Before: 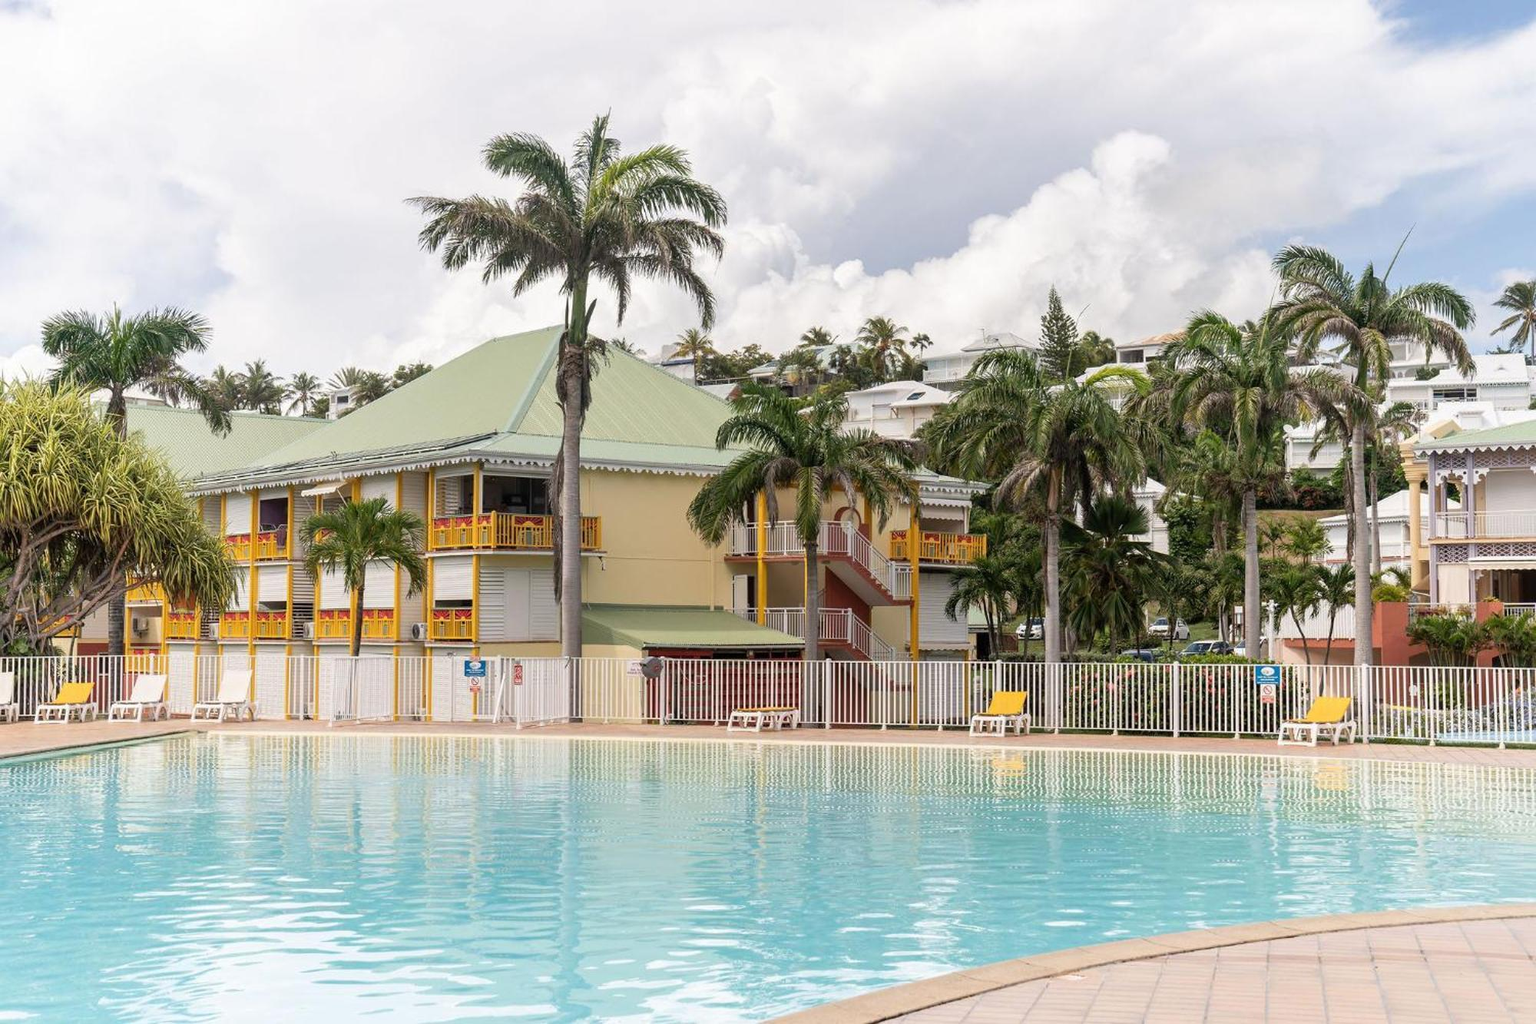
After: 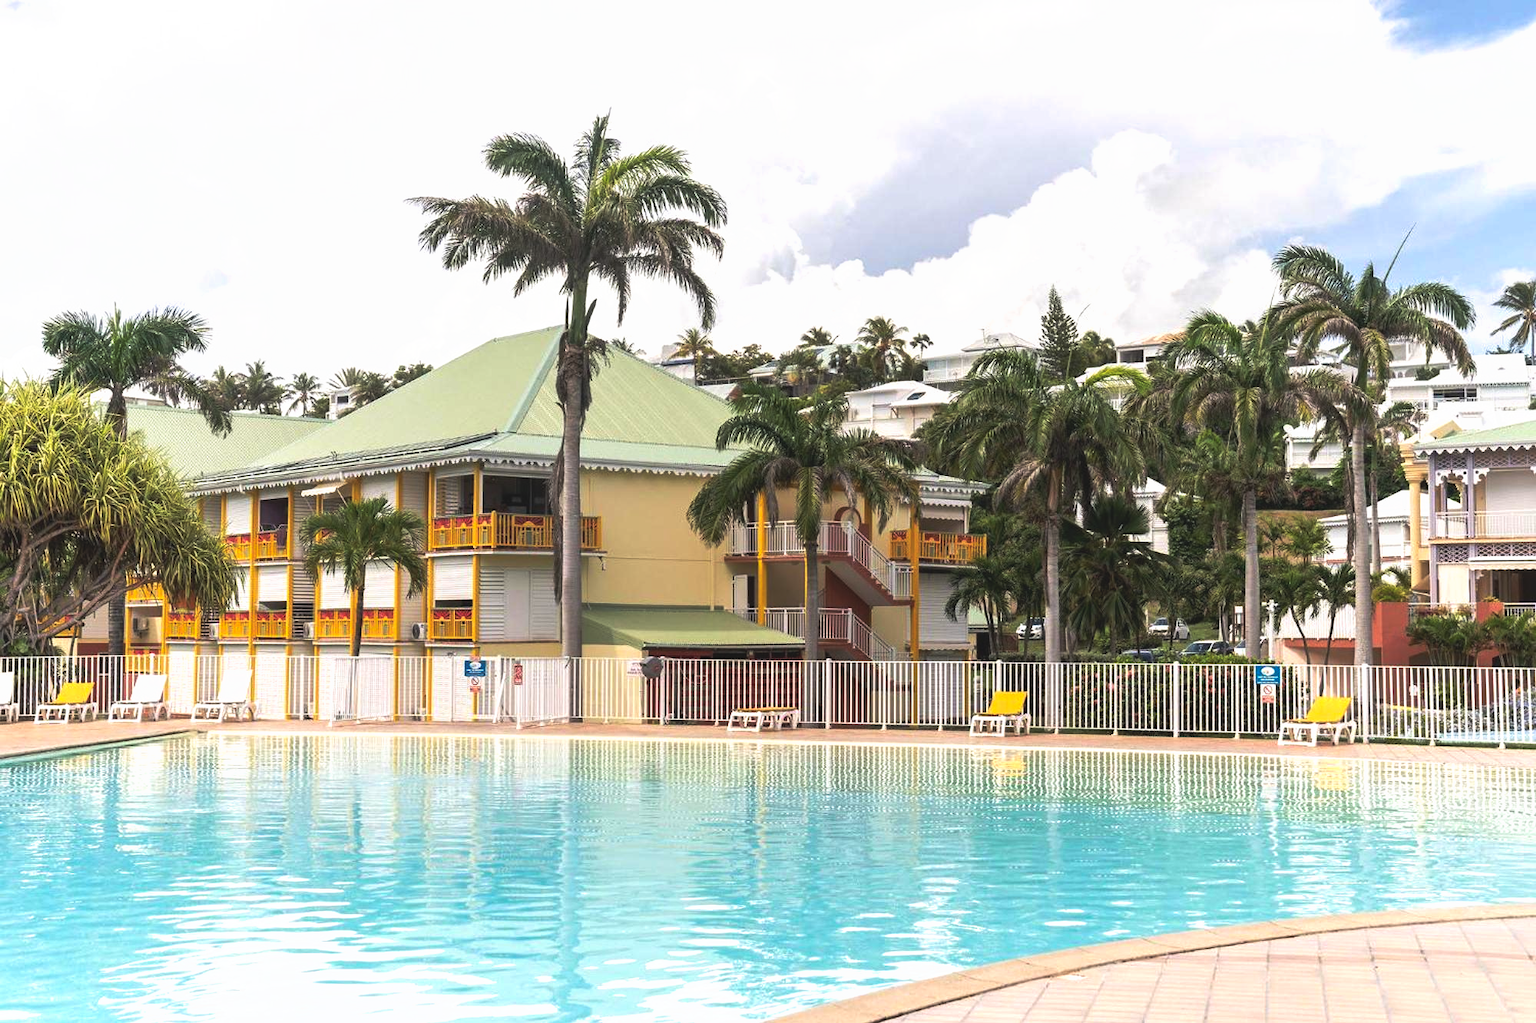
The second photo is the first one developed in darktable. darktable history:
tone curve: curves: ch0 [(0, 0.081) (0.483, 0.453) (0.881, 0.992)], preserve colors none
